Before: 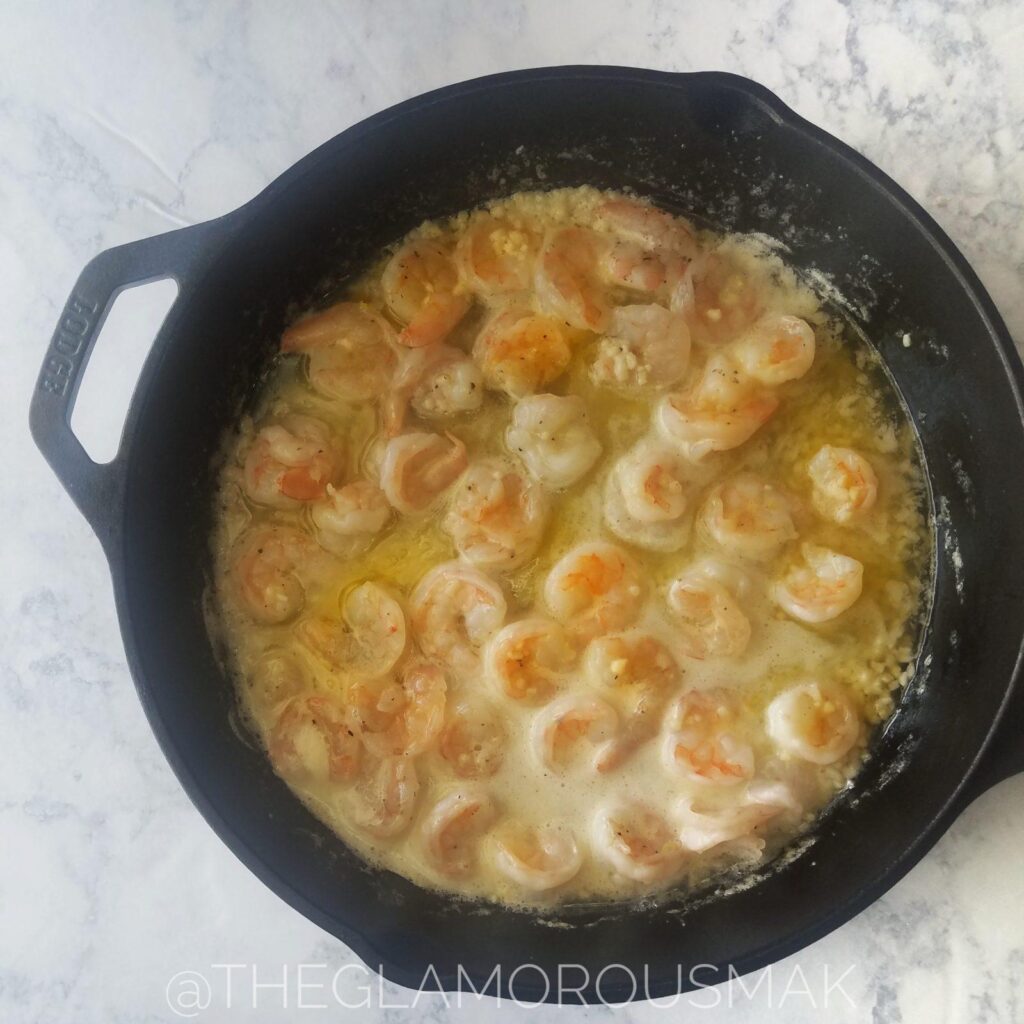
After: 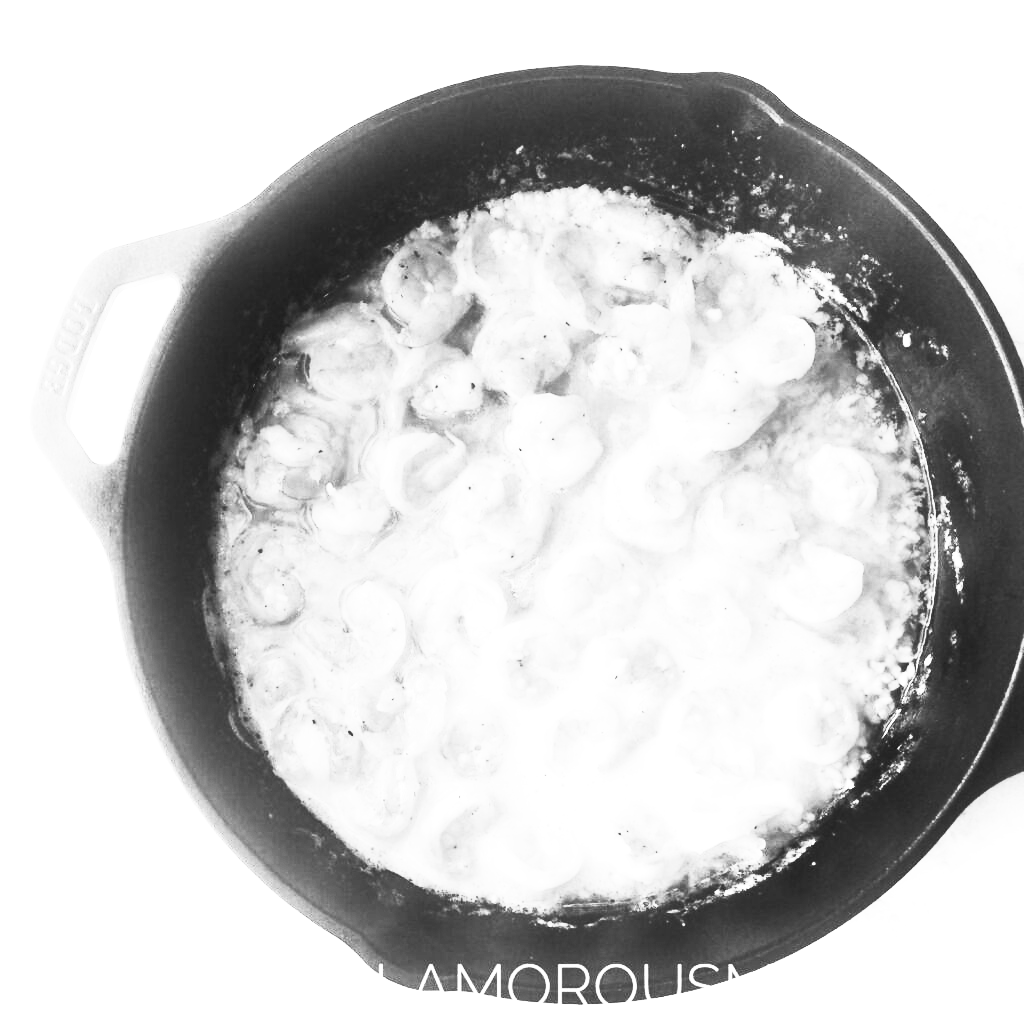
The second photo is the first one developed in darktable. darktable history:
exposure: black level correction 0.001, exposure 1.319 EV, compensate exposure bias true, compensate highlight preservation false
color calibration: output gray [0.21, 0.42, 0.37, 0], x 0.369, y 0.382, temperature 4315.41 K
contrast brightness saturation: contrast 0.842, brightness 0.608, saturation 0.593
